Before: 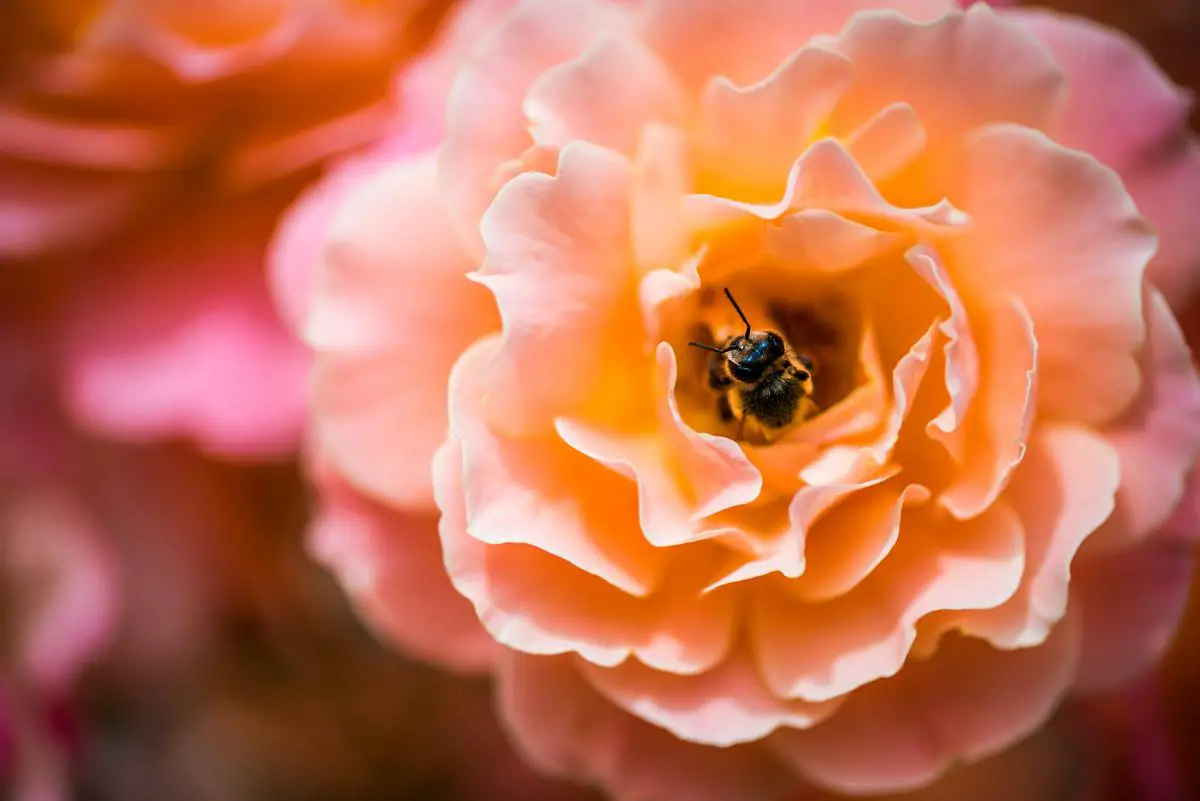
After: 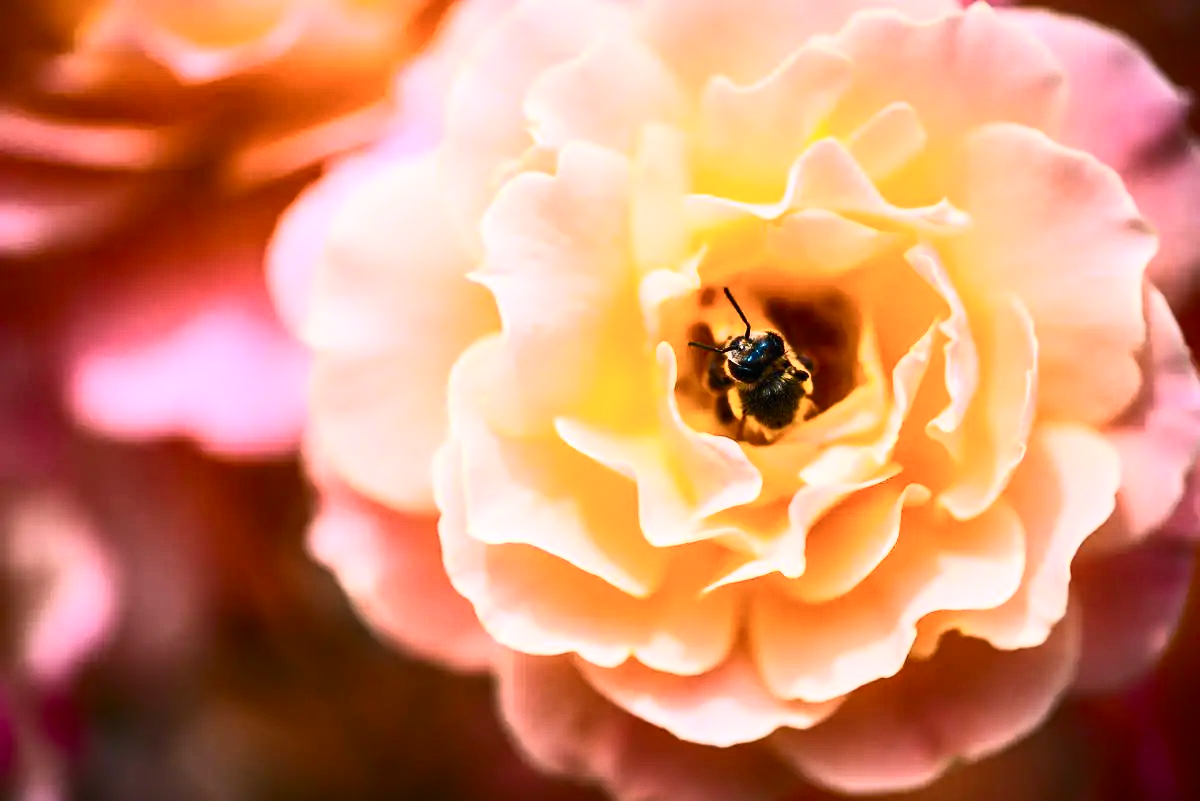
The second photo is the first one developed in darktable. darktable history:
contrast brightness saturation: contrast 0.605, brightness 0.344, saturation 0.139
